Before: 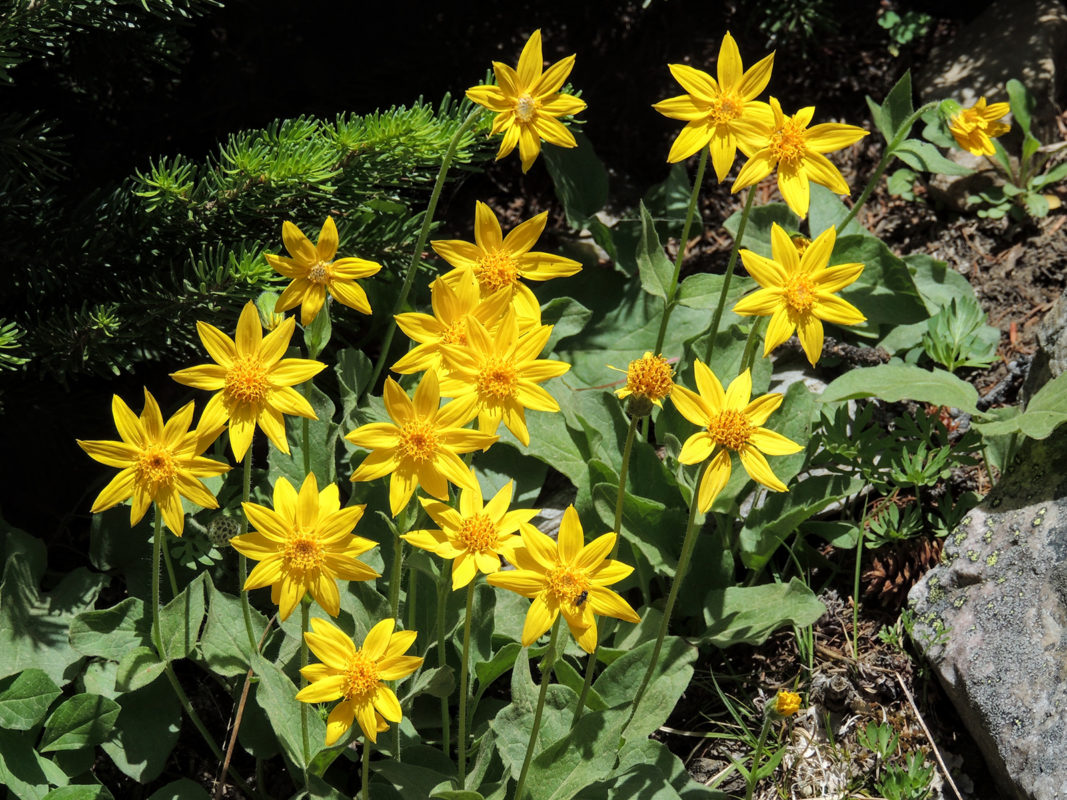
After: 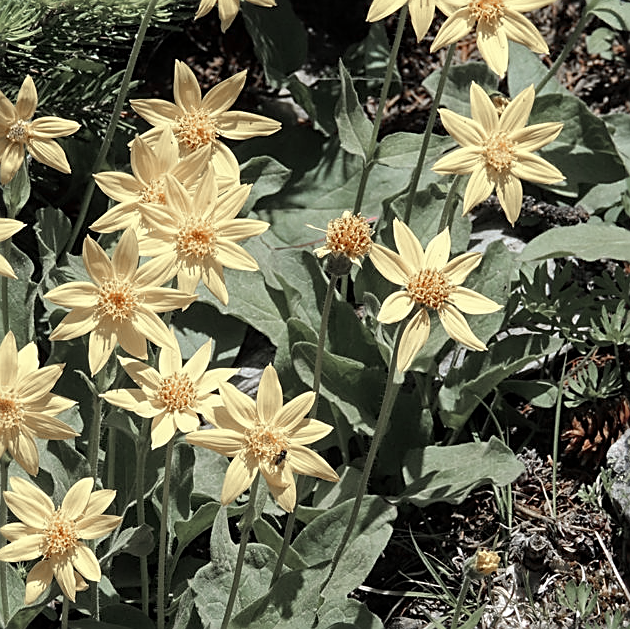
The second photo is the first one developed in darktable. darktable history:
color zones: curves: ch1 [(0, 0.708) (0.088, 0.648) (0.245, 0.187) (0.429, 0.326) (0.571, 0.498) (0.714, 0.5) (0.857, 0.5) (1, 0.708)]
crop and rotate: left 28.256%, top 17.734%, right 12.656%, bottom 3.573%
sharpen: amount 0.75
